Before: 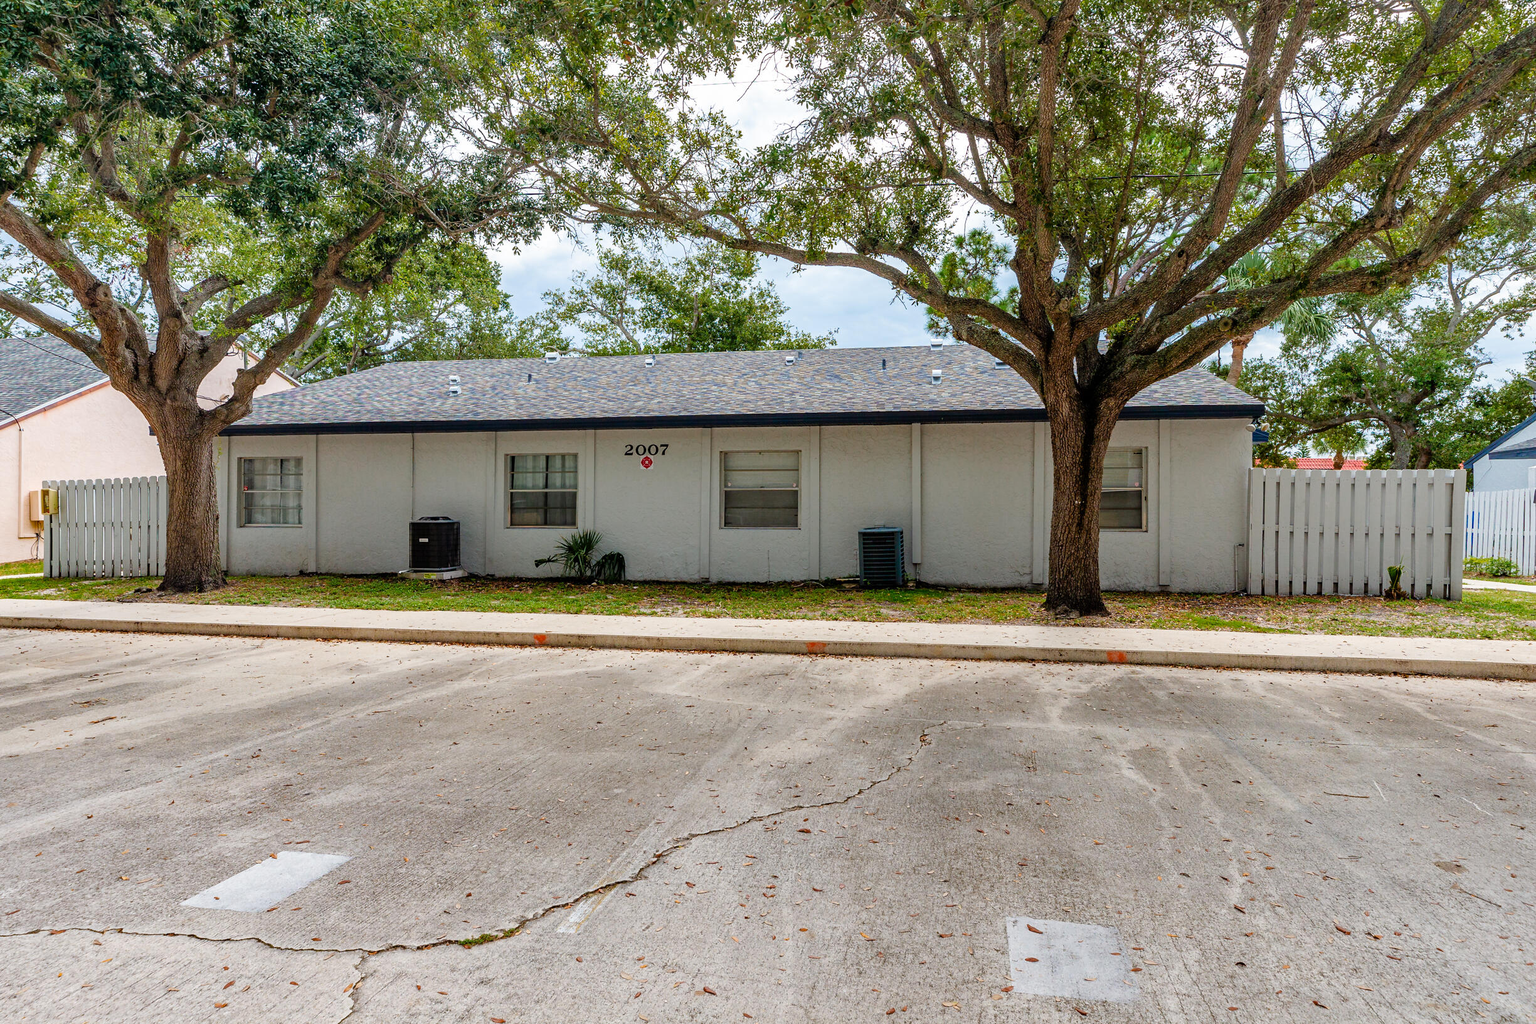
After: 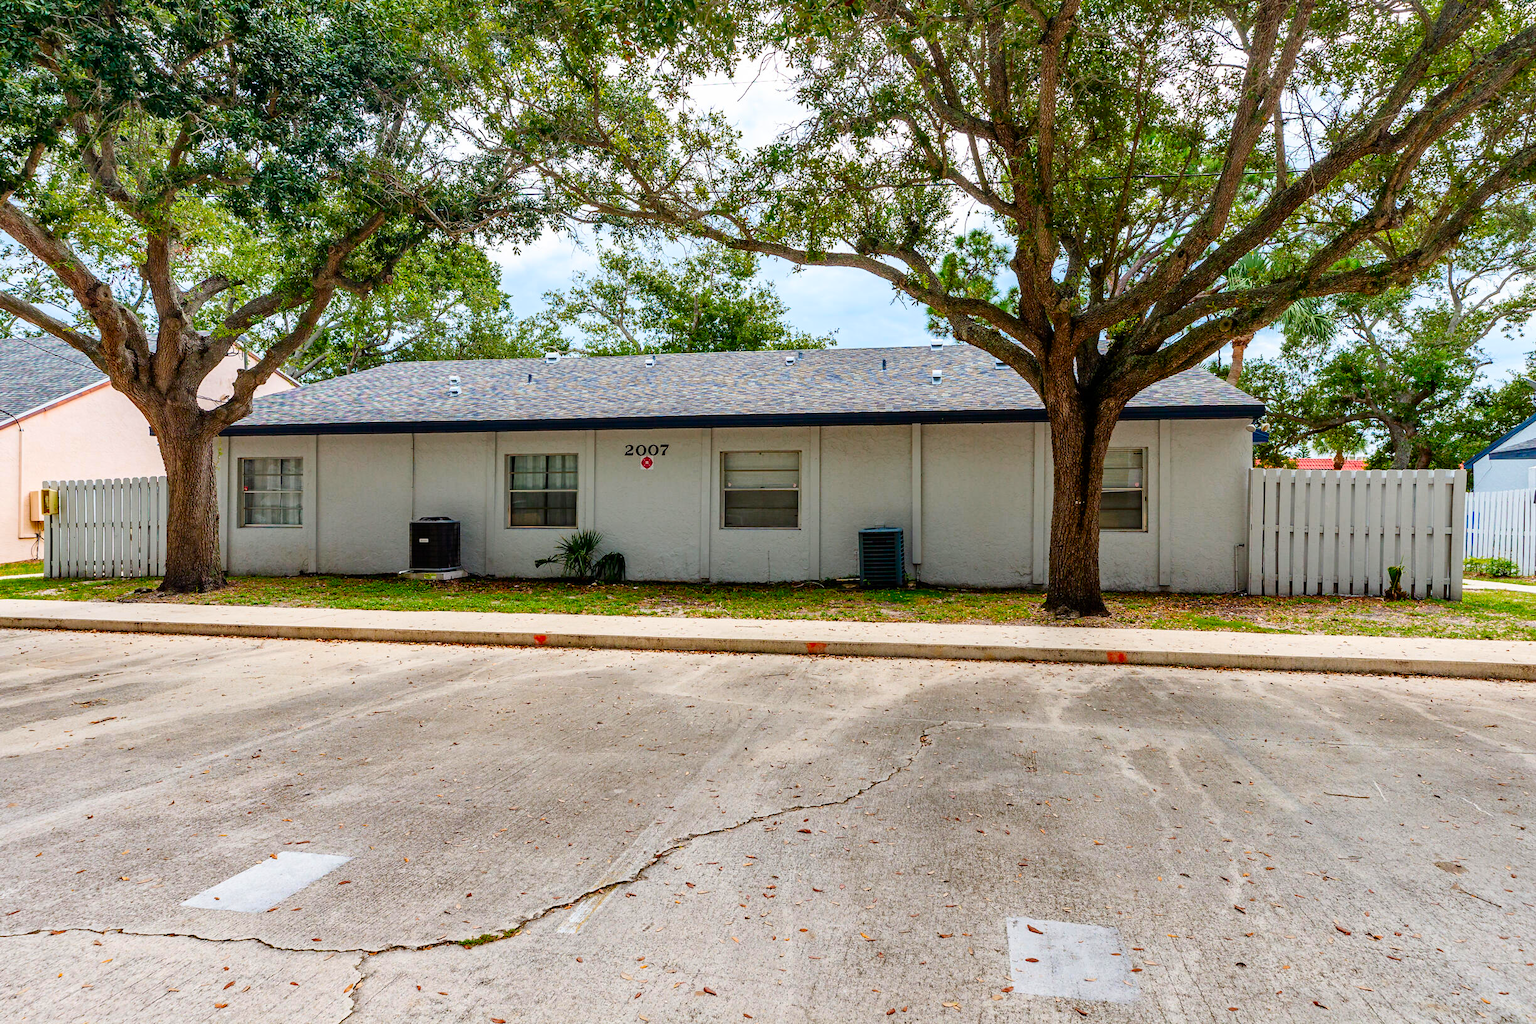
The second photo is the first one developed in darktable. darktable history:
contrast brightness saturation: contrast 0.163, saturation 0.333
